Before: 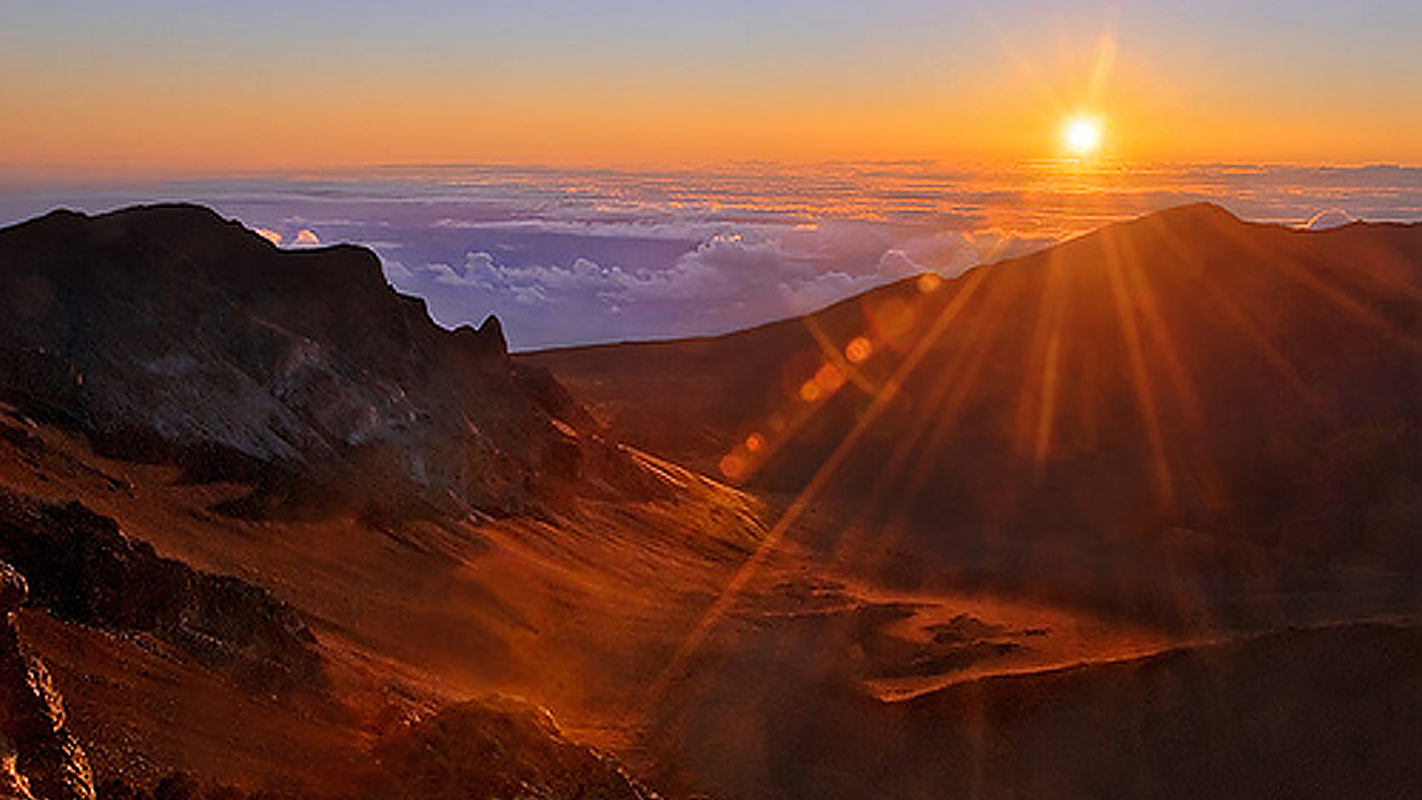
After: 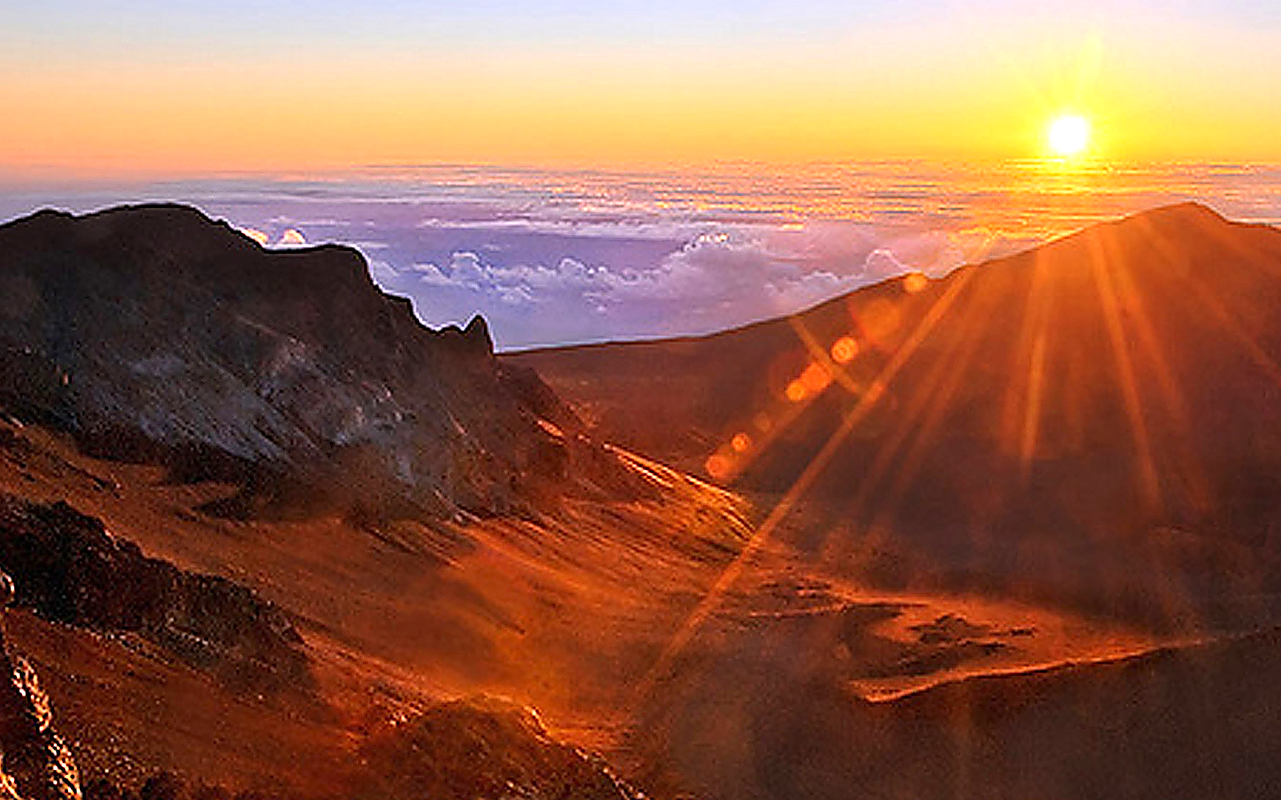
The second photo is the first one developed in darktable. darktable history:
sharpen: on, module defaults
rotate and perspective: crop left 0, crop top 0
exposure: exposure 0.943 EV, compensate highlight preservation false
crop and rotate: left 1.088%, right 8.807%
